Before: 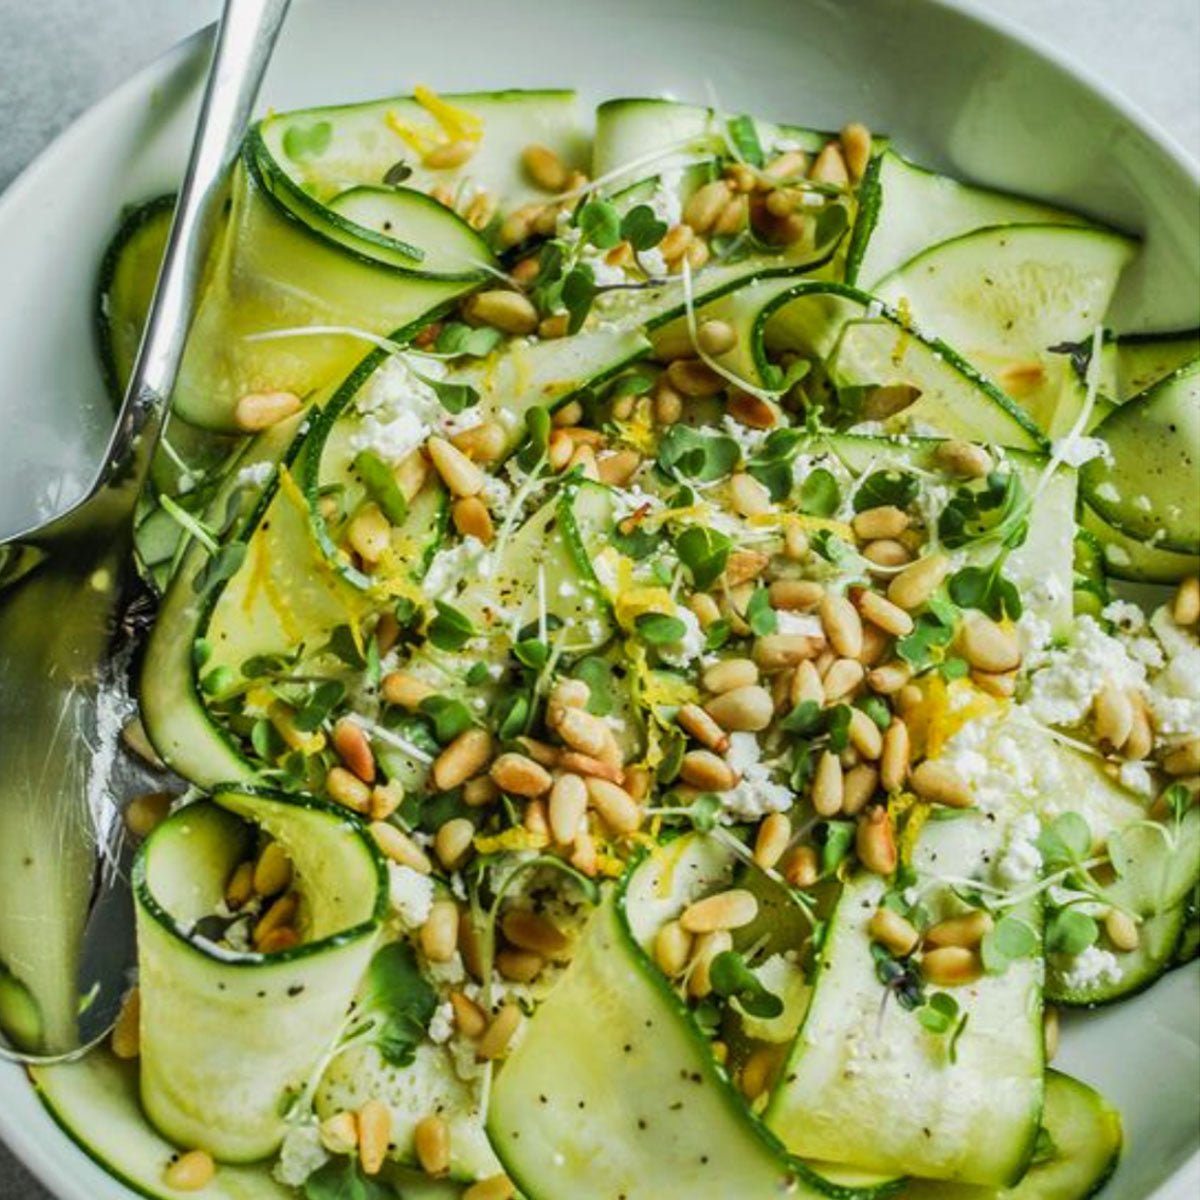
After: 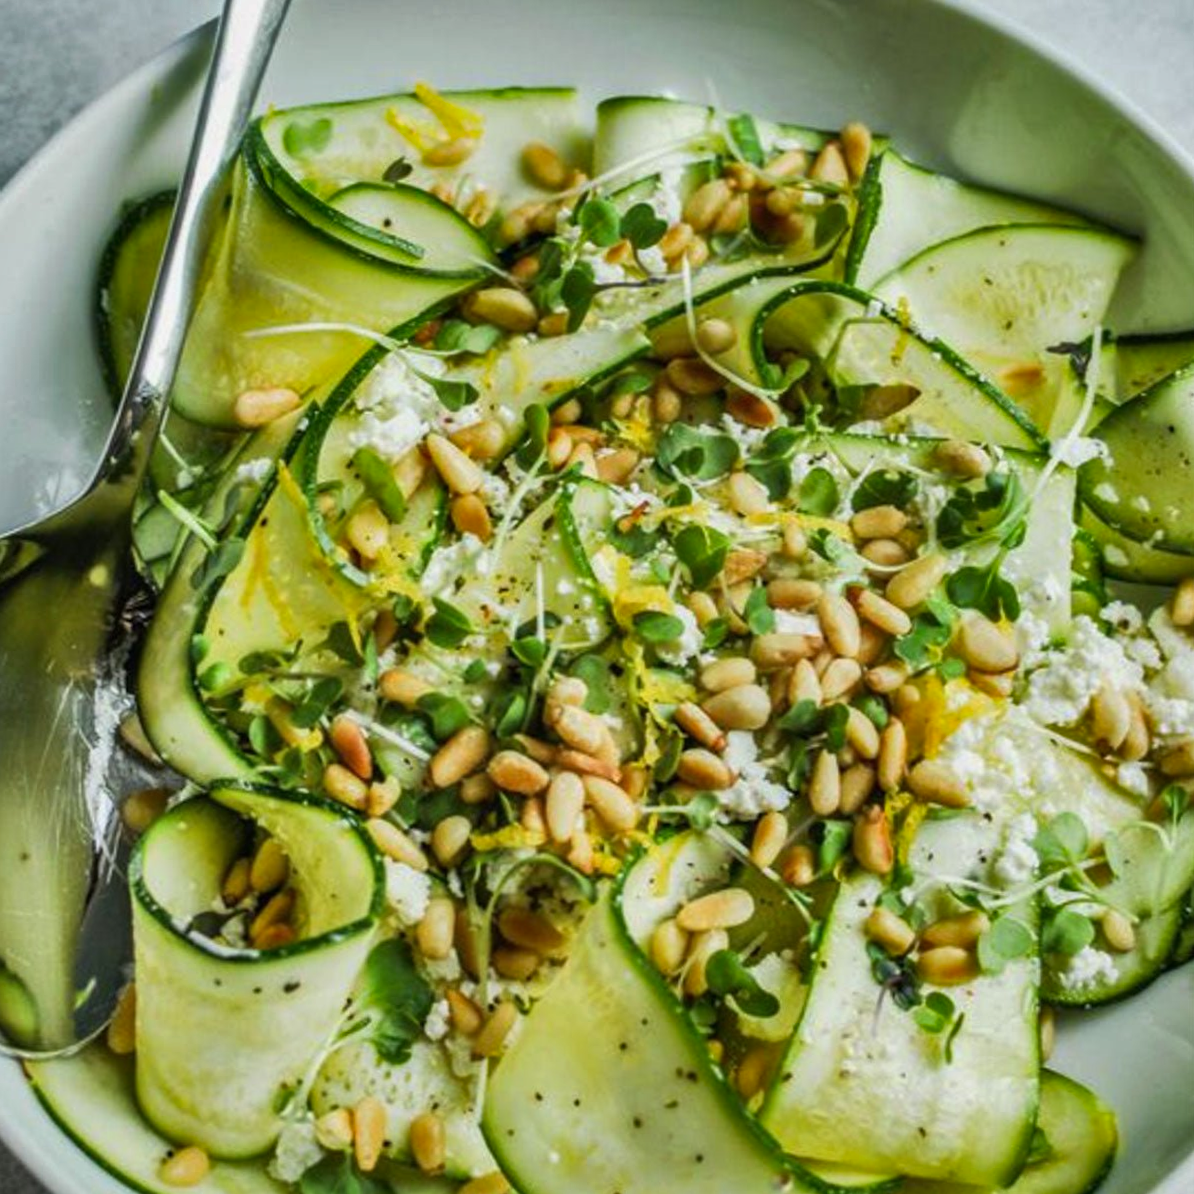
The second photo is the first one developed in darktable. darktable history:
crop and rotate: angle -0.288°
shadows and highlights: radius 107.91, shadows 24.11, highlights -59.62, low approximation 0.01, soften with gaussian
